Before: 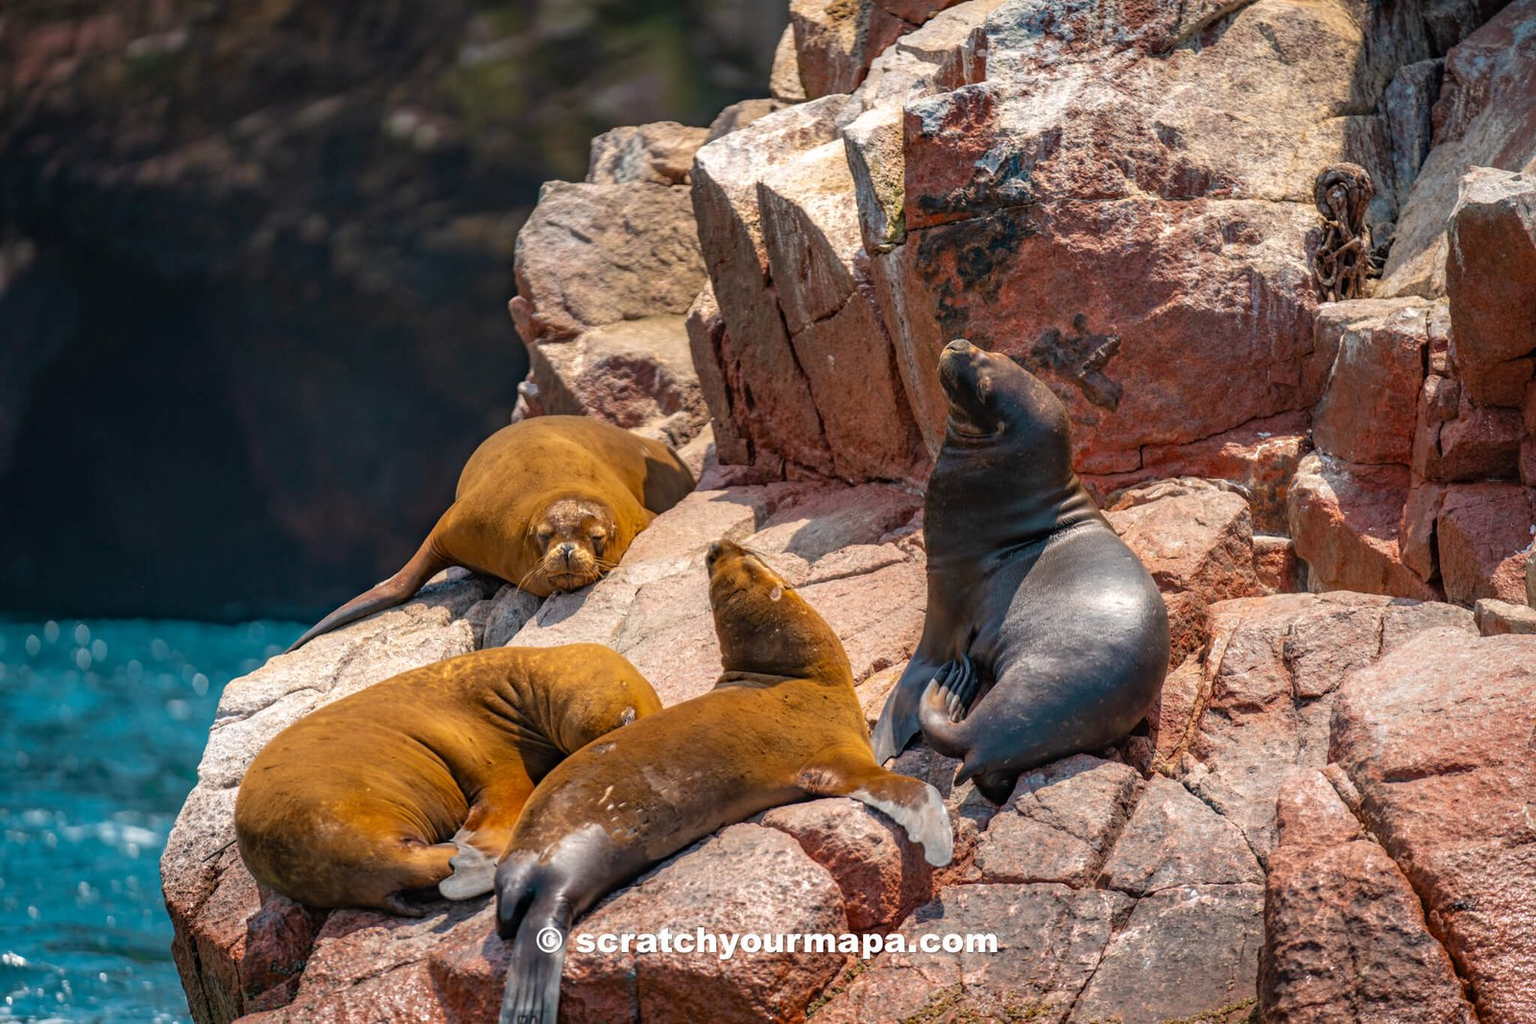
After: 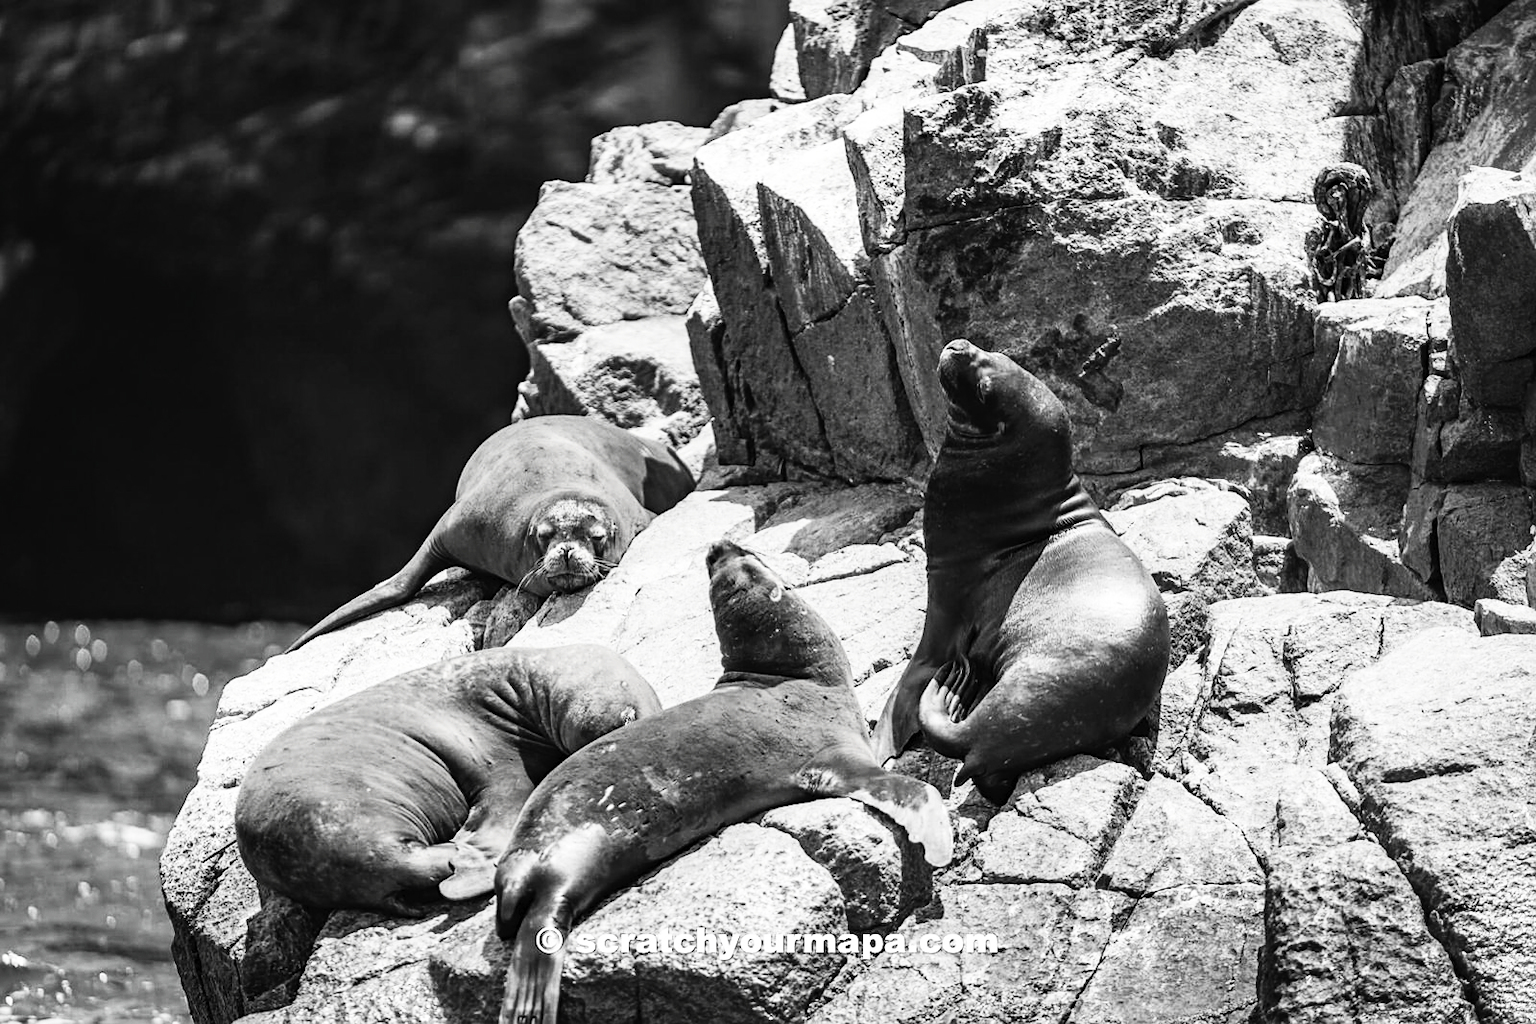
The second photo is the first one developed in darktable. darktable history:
sharpen: amount 0.209
tone curve: curves: ch0 [(0, 0) (0.003, 0.001) (0.011, 0.004) (0.025, 0.011) (0.044, 0.021) (0.069, 0.028) (0.1, 0.036) (0.136, 0.051) (0.177, 0.085) (0.224, 0.127) (0.277, 0.193) (0.335, 0.266) (0.399, 0.338) (0.468, 0.419) (0.543, 0.504) (0.623, 0.593) (0.709, 0.689) (0.801, 0.784) (0.898, 0.888) (1, 1)], preserve colors none
contrast brightness saturation: contrast 0.516, brightness 0.461, saturation -0.993
